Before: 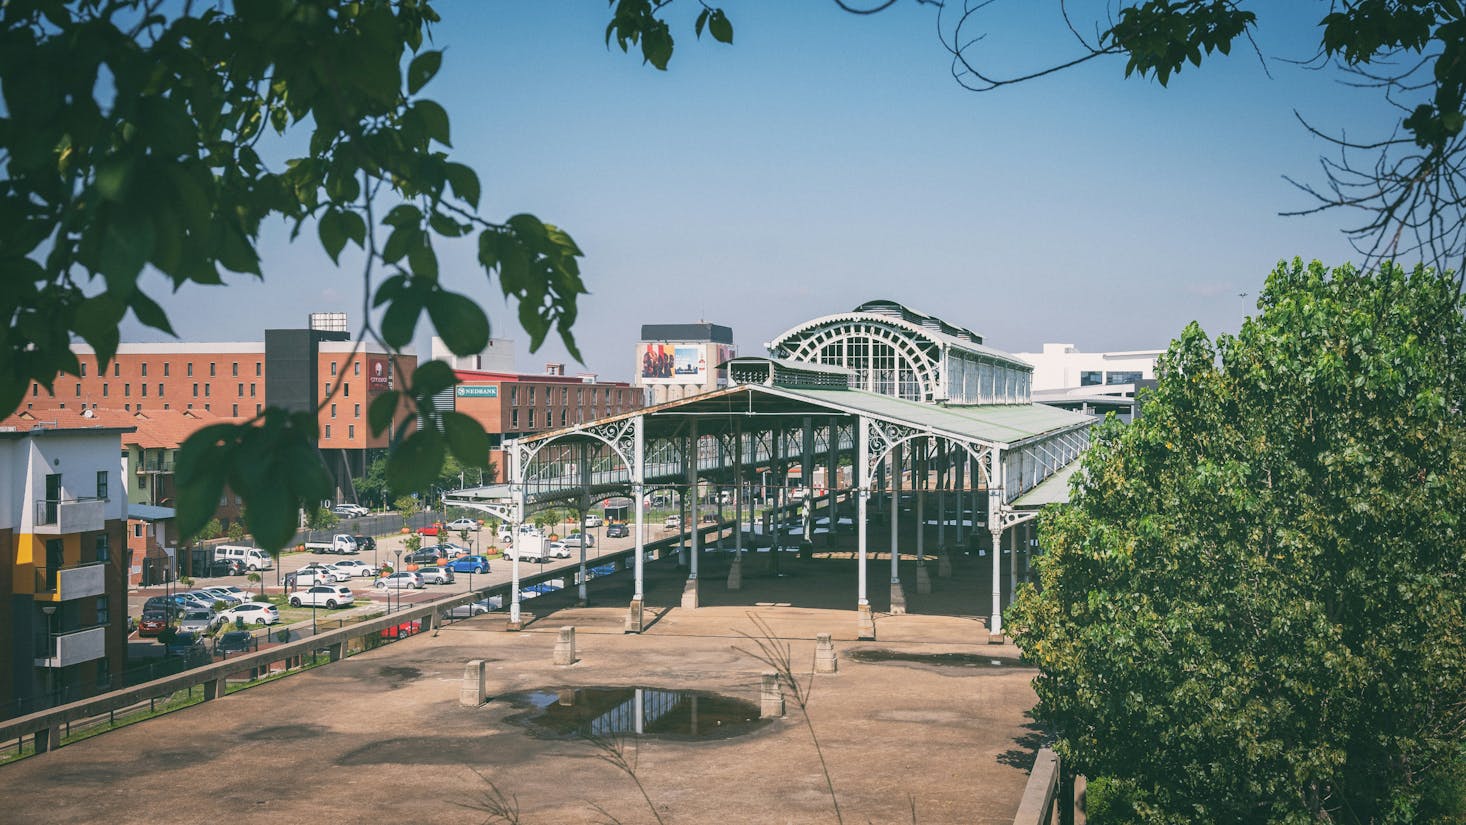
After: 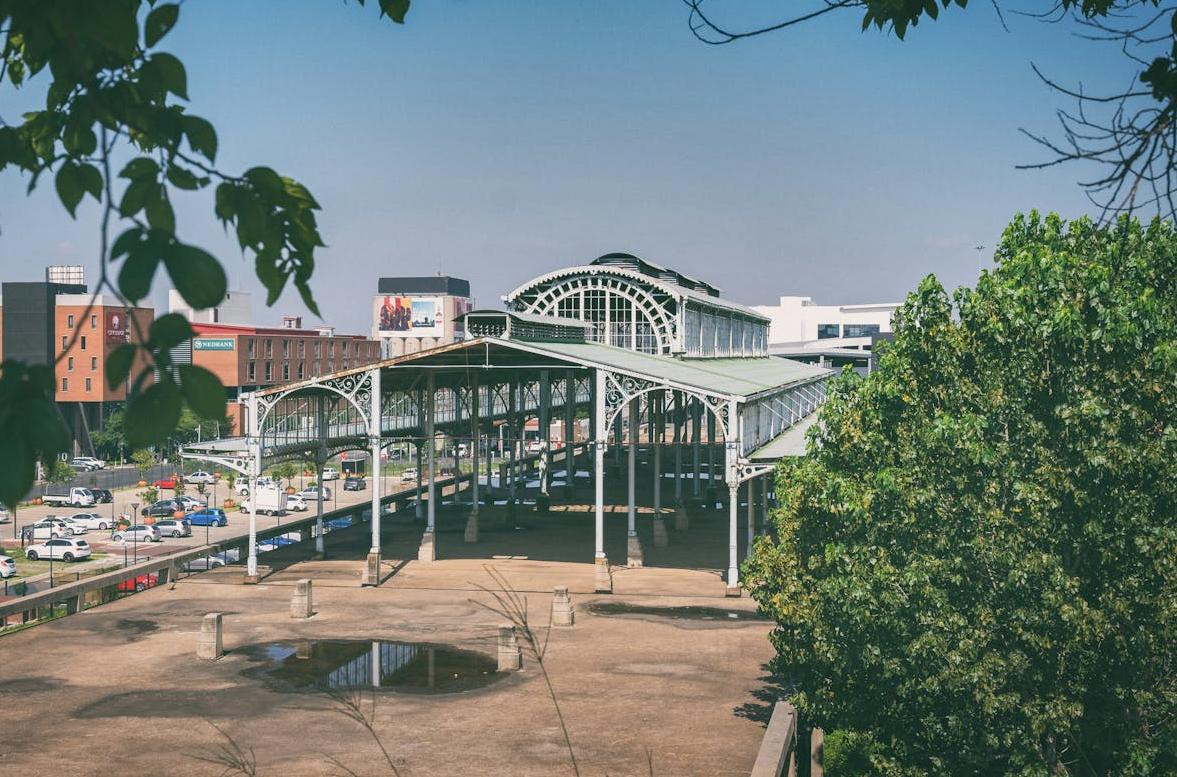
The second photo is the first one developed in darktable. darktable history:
crop and rotate: left 17.959%, top 5.771%, right 1.742%
shadows and highlights: shadows 24.5, highlights -78.15, soften with gaussian
